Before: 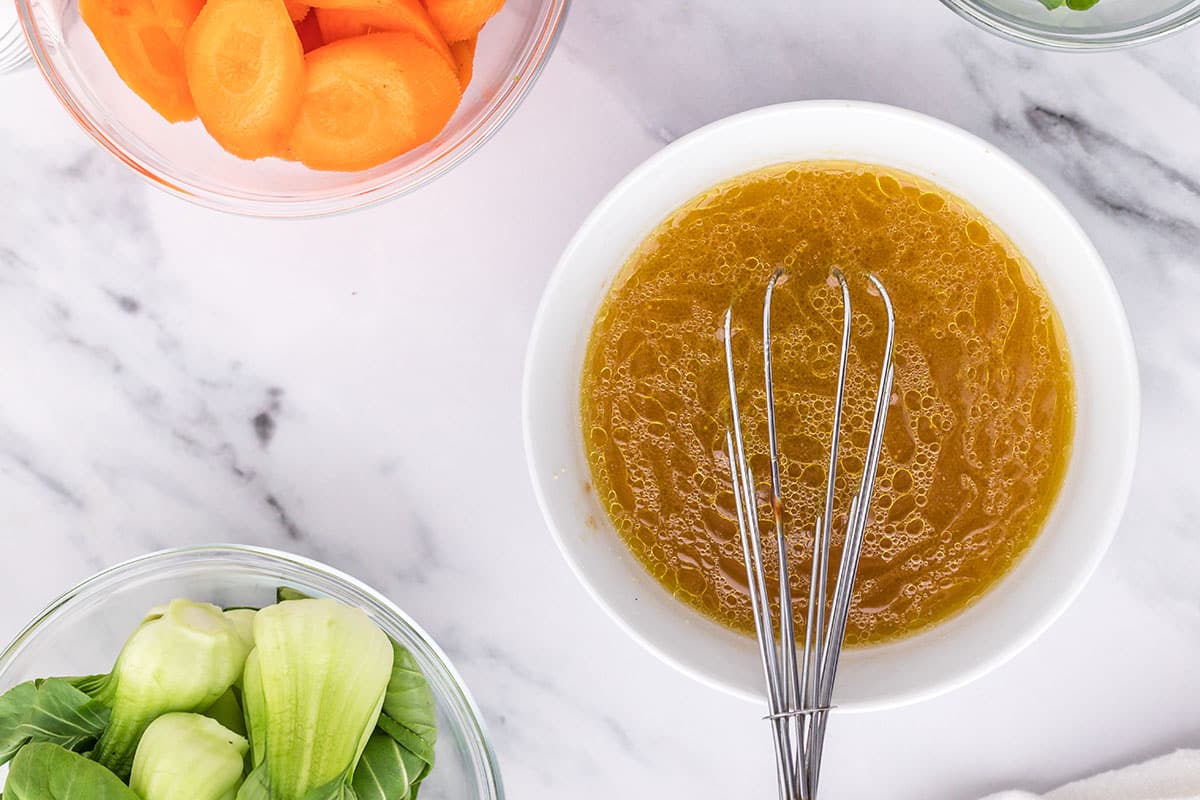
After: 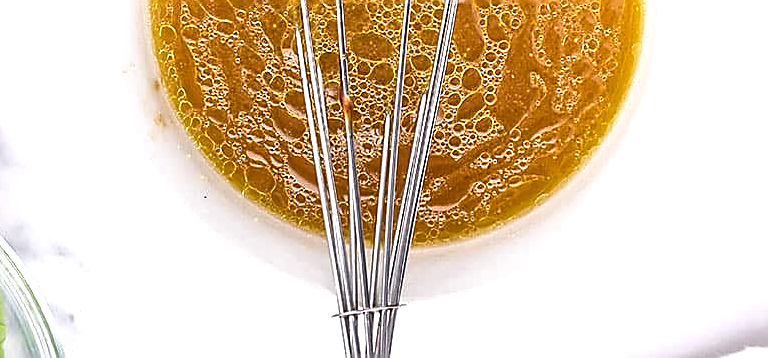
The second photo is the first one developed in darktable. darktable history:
base curve: curves: ch0 [(0, 0) (0.472, 0.455) (1, 1)], preserve colors none
exposure: black level correction 0, exposure 0.595 EV, compensate exposure bias true, compensate highlight preservation false
sharpen: radius 1.393, amount 1.238, threshold 0.796
crop and rotate: left 35.979%, top 50.267%, bottom 4.933%
local contrast: mode bilateral grid, contrast 26, coarseness 60, detail 152%, midtone range 0.2
